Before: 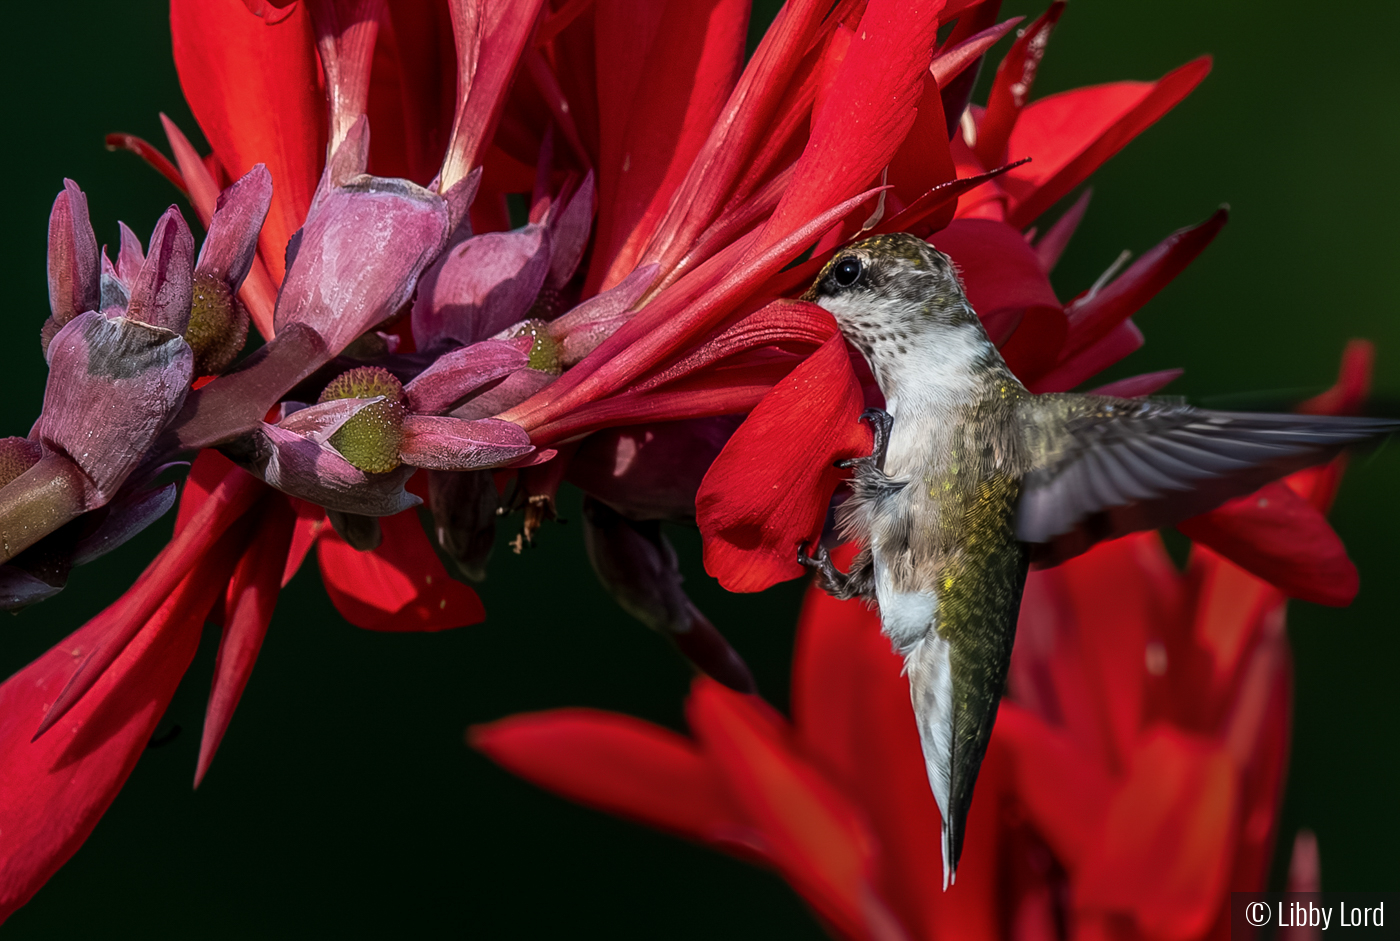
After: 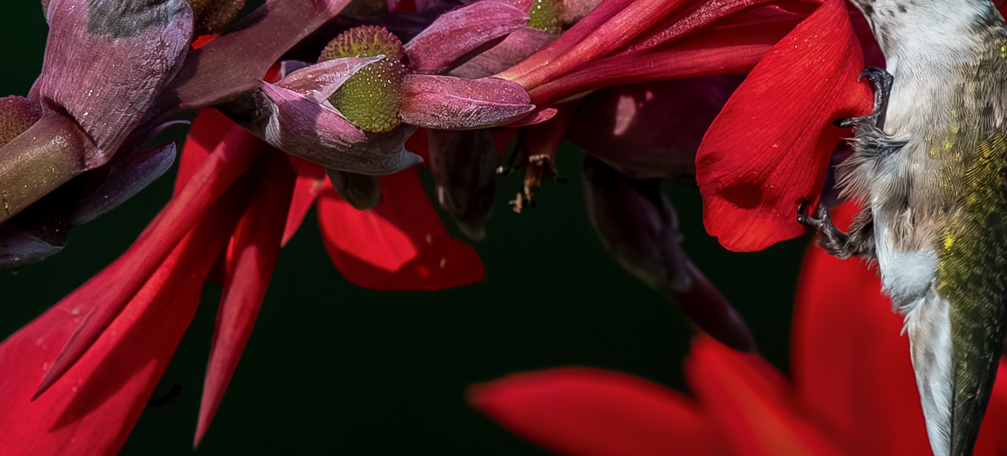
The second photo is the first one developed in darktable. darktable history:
crop: top 36.292%, right 28.052%, bottom 15.169%
